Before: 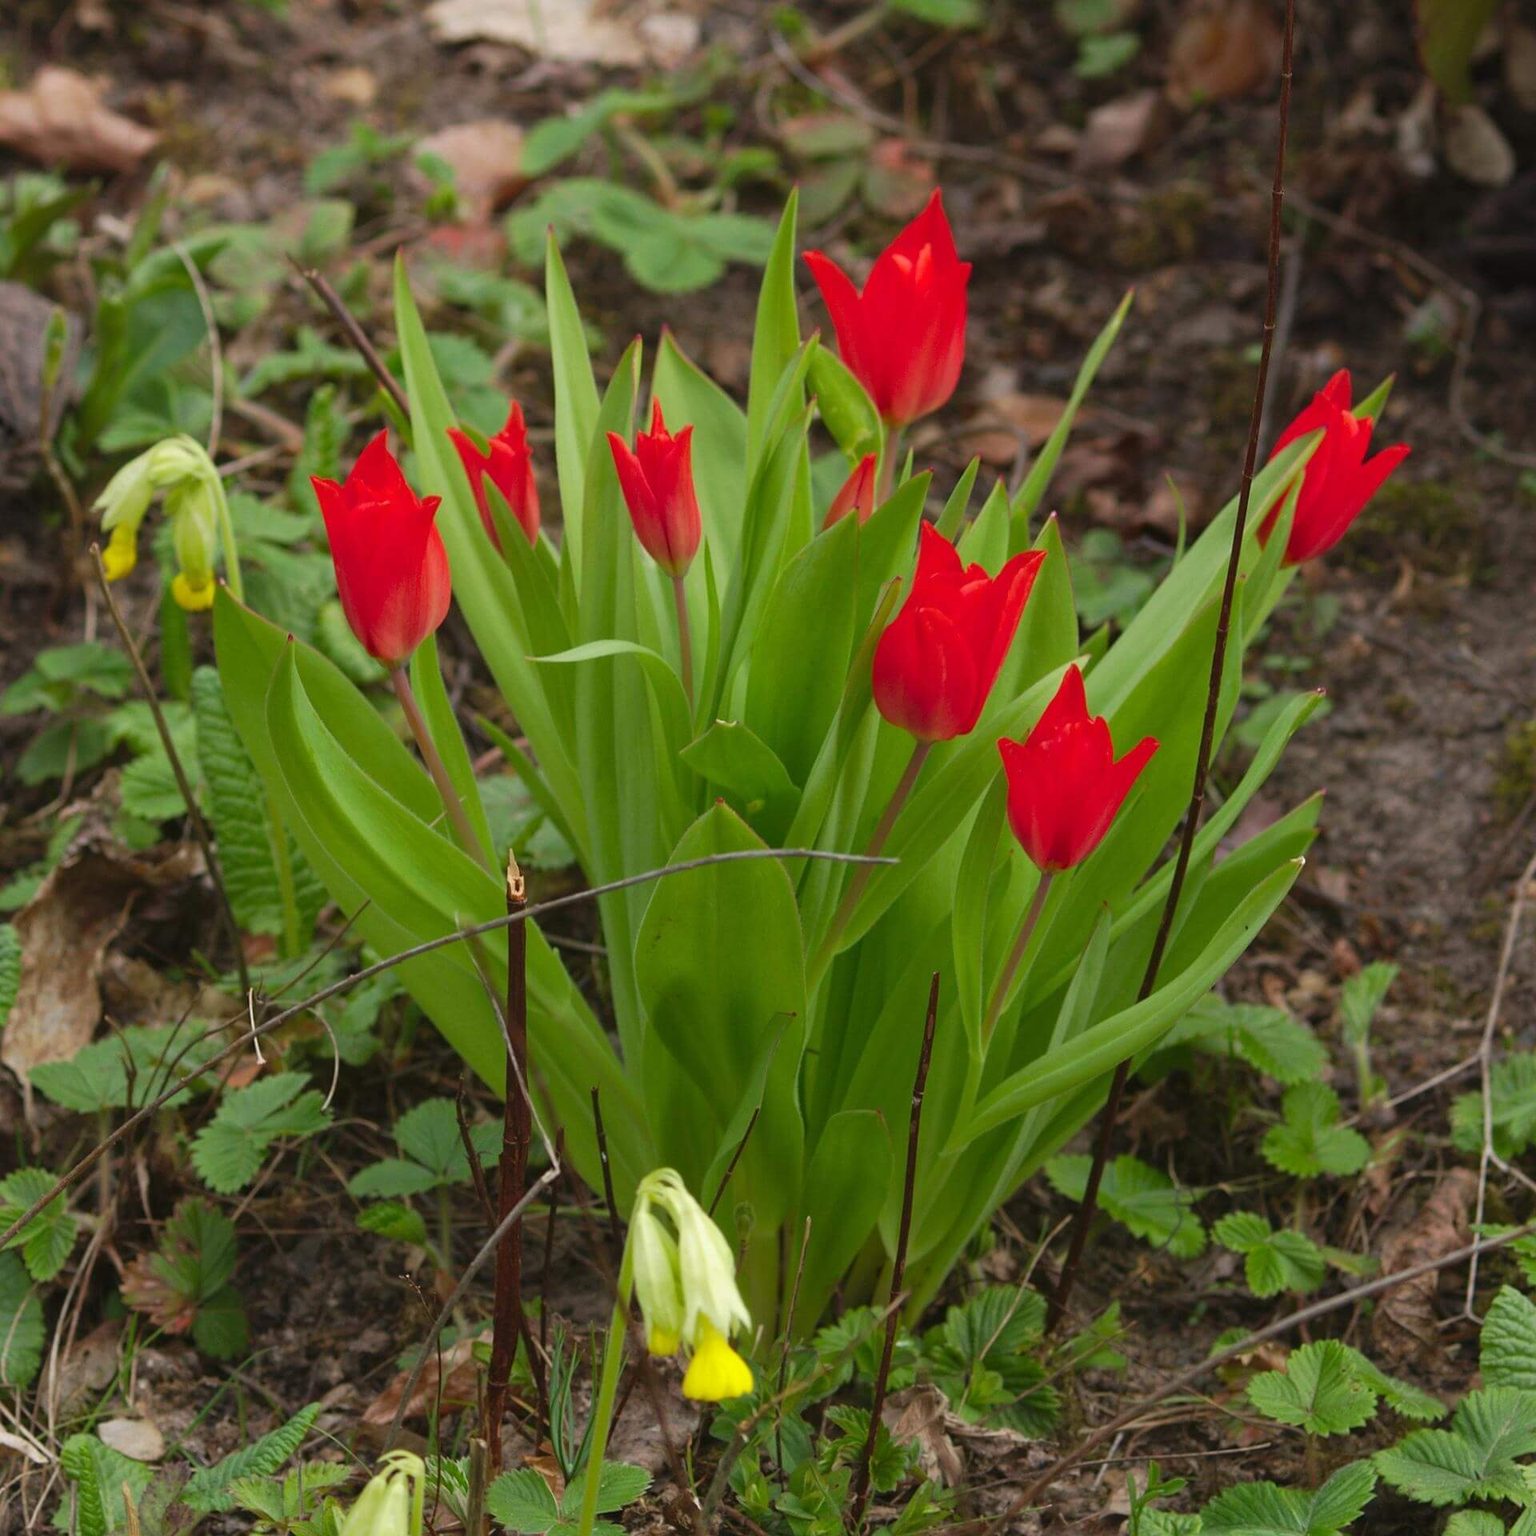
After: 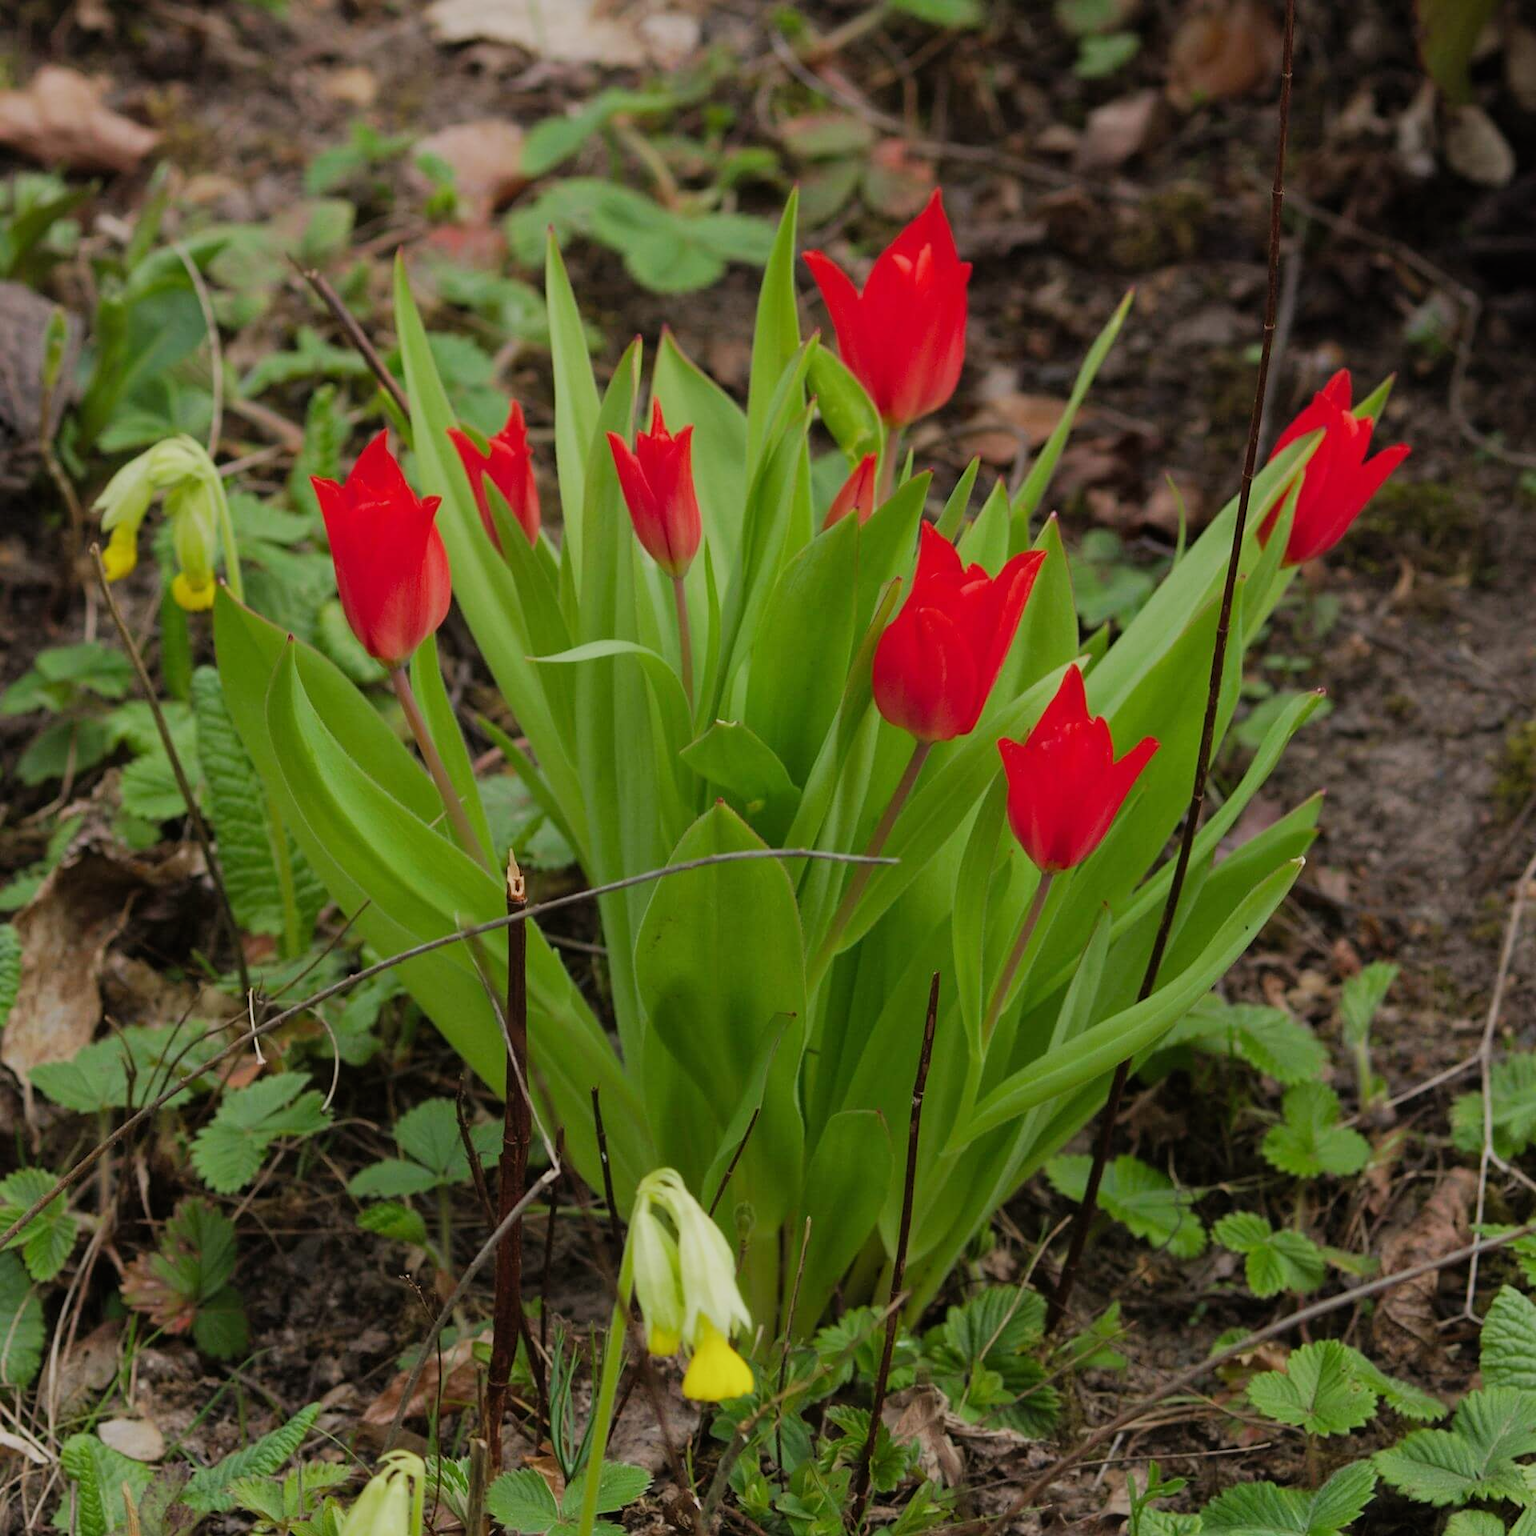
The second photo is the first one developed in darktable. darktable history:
filmic rgb: black relative exposure -7.65 EV, white relative exposure 4.56 EV, threshold 5.94 EV, hardness 3.61, enable highlight reconstruction true
